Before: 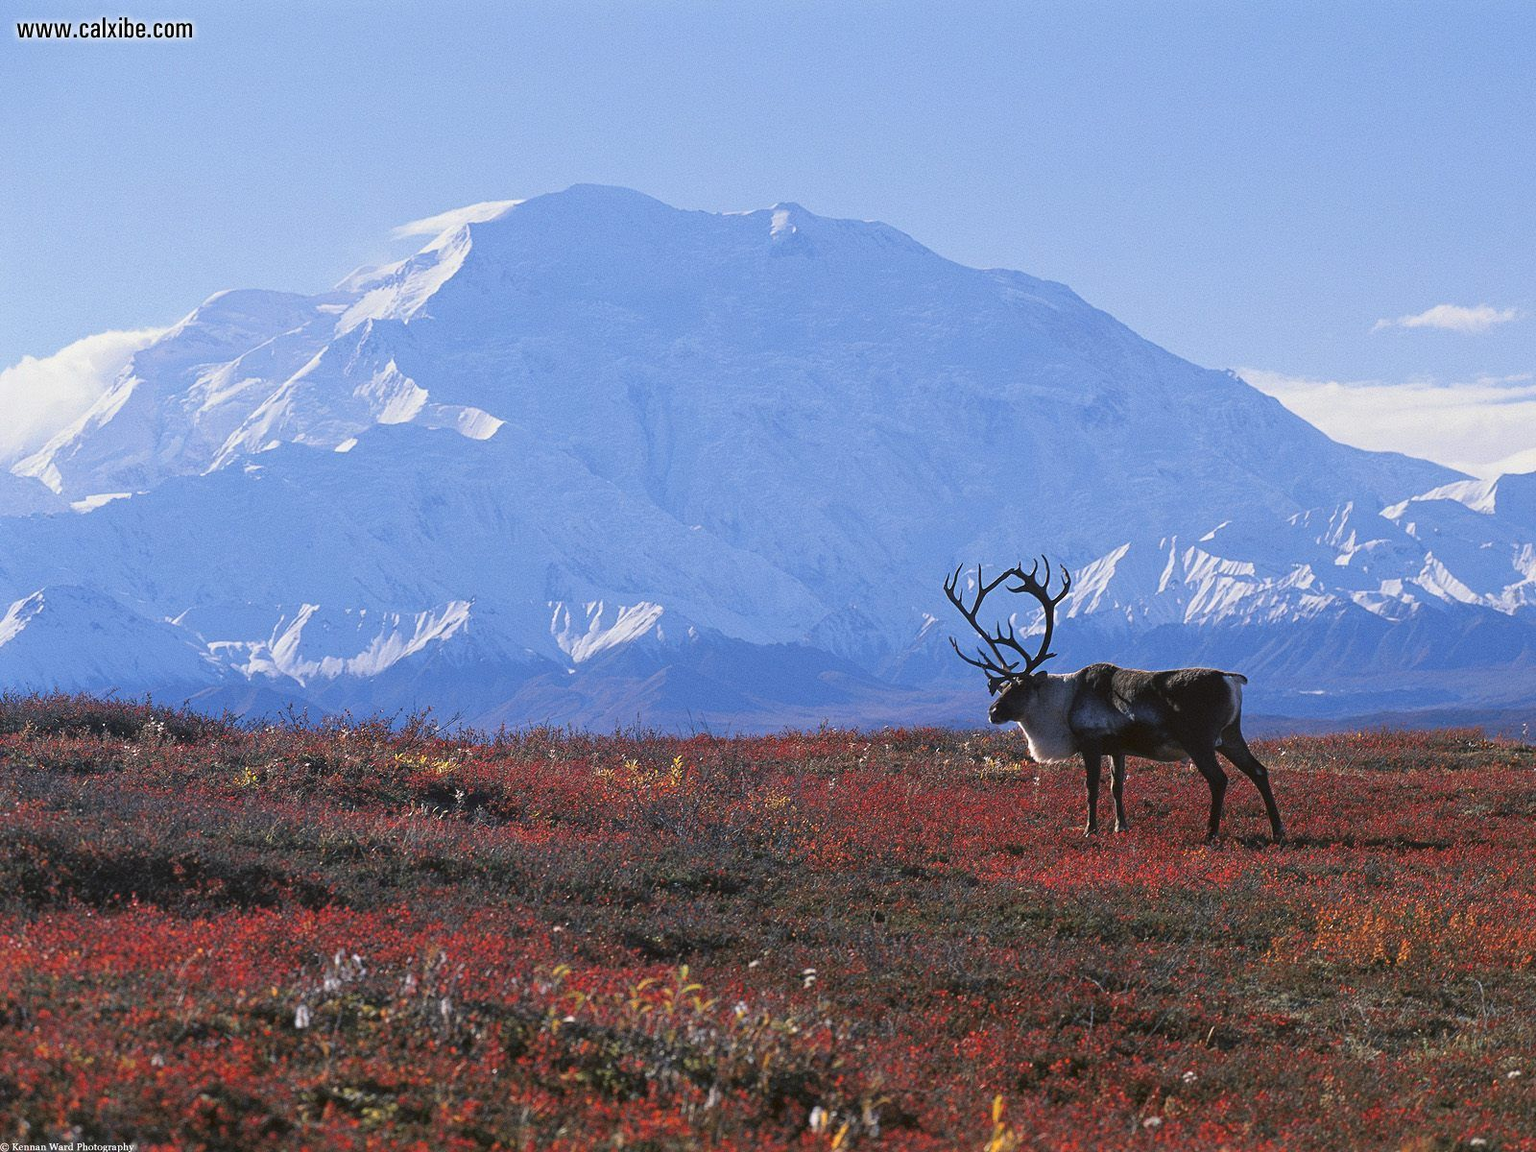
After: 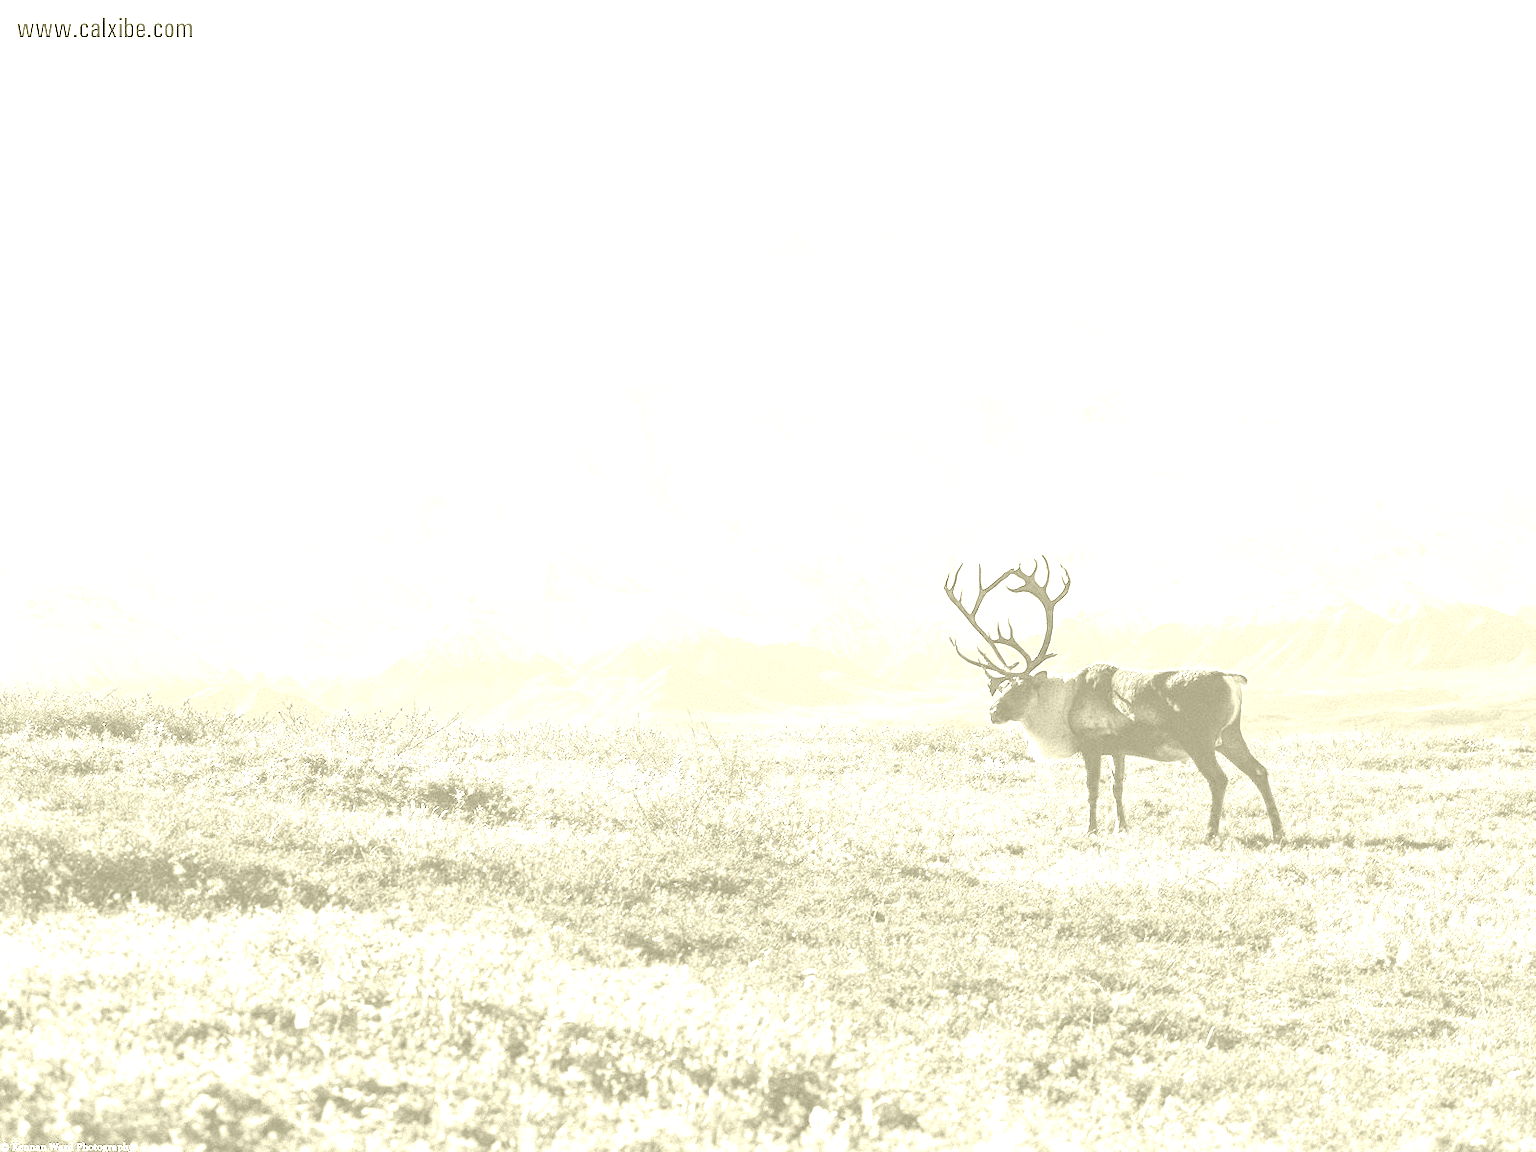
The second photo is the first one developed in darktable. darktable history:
colorize: hue 43.2°, saturation 40%, version 1
white balance: red 4.26, blue 1.802
